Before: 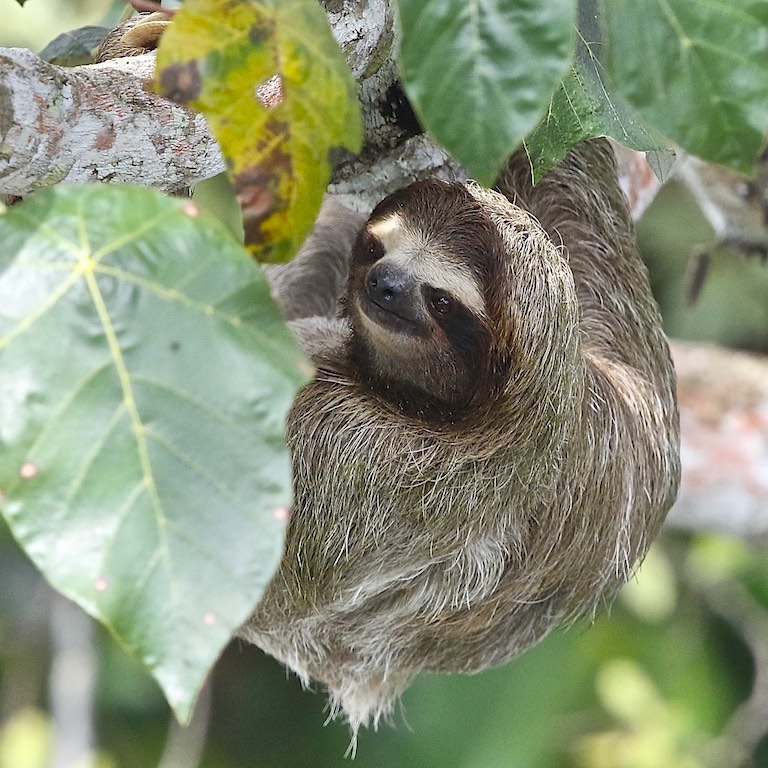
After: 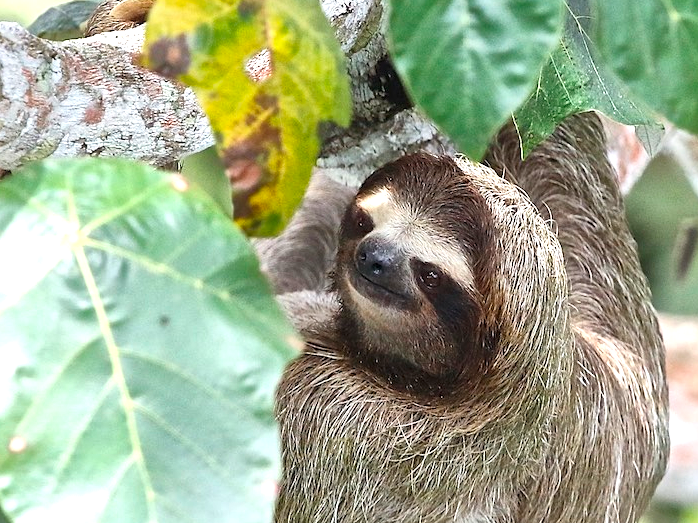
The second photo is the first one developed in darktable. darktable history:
crop: left 1.556%, top 3.445%, right 7.54%, bottom 28.421%
exposure: black level correction -0.002, exposure 0.546 EV, compensate highlight preservation false
local contrast: mode bilateral grid, contrast 21, coarseness 50, detail 141%, midtone range 0.2
